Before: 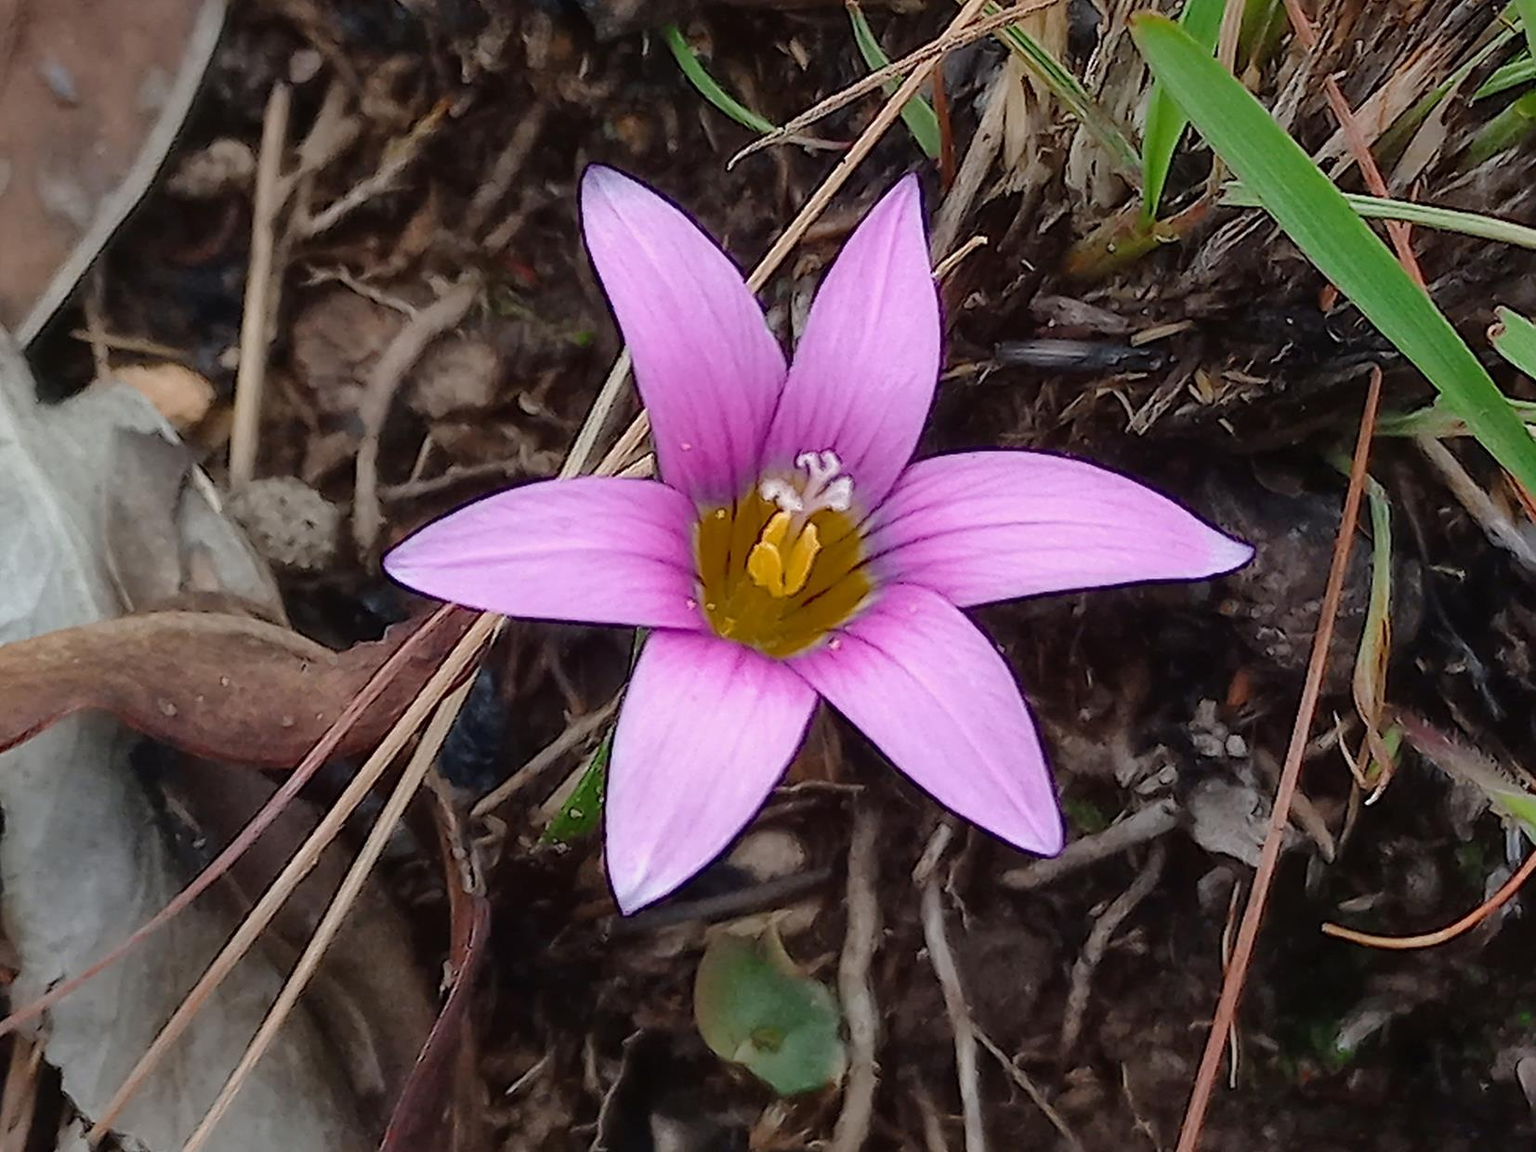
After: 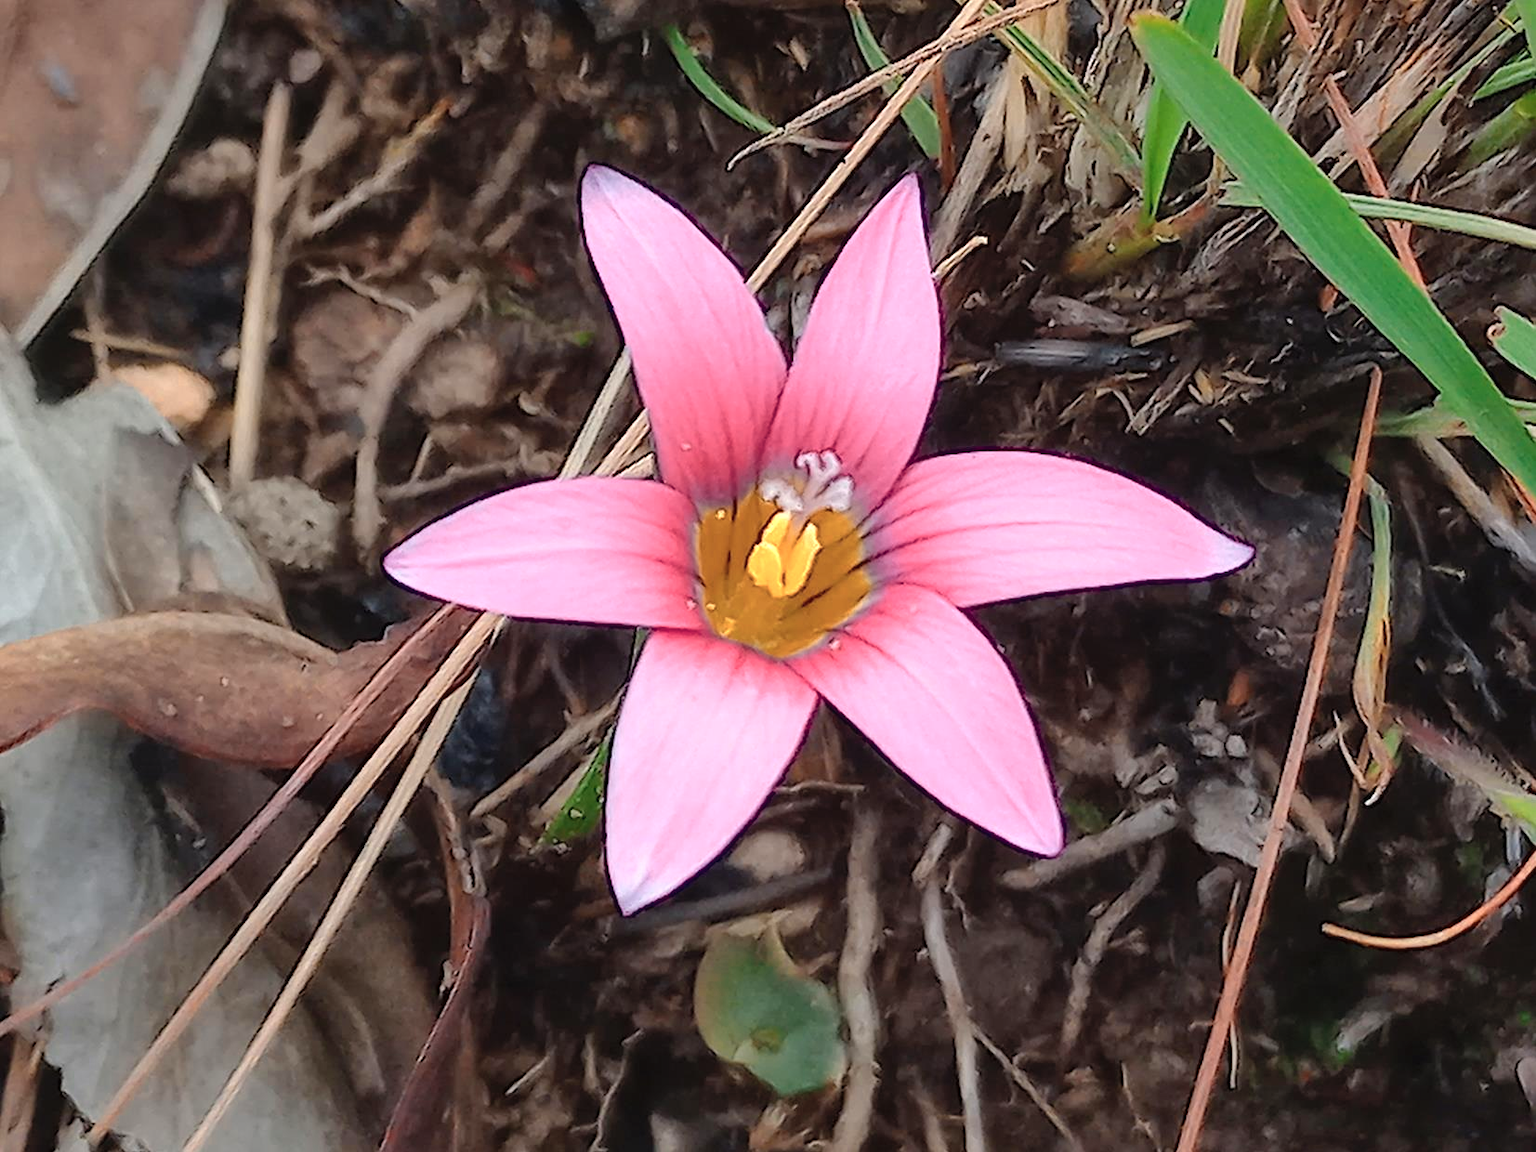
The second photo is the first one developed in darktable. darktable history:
color zones: curves: ch0 [(0.018, 0.548) (0.224, 0.64) (0.425, 0.447) (0.675, 0.575) (0.732, 0.579)]; ch1 [(0.066, 0.487) (0.25, 0.5) (0.404, 0.43) (0.75, 0.421) (0.956, 0.421)]; ch2 [(0.044, 0.561) (0.215, 0.465) (0.399, 0.544) (0.465, 0.548) (0.614, 0.447) (0.724, 0.43) (0.882, 0.623) (0.956, 0.632)]
contrast brightness saturation: brightness 0.09, saturation 0.19
